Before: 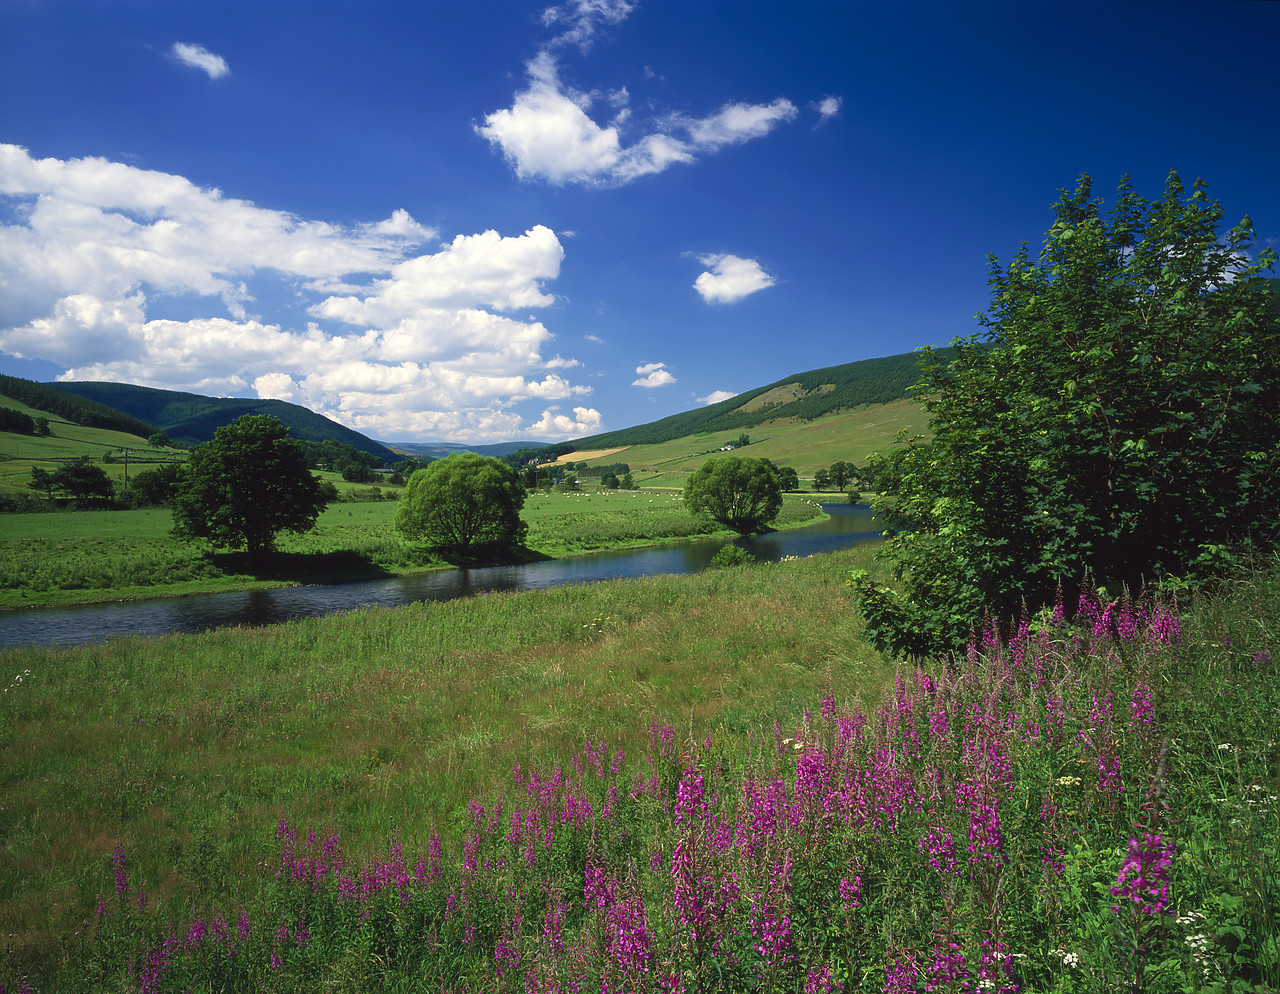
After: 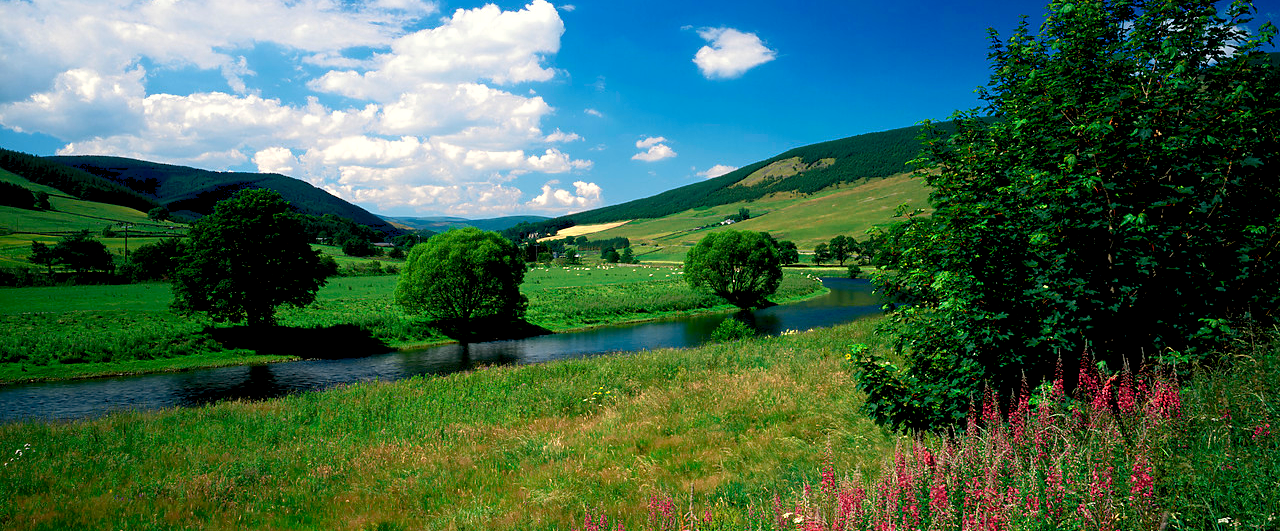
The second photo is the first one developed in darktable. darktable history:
contrast brightness saturation: saturation 0.176
crop and rotate: top 22.796%, bottom 23.711%
color zones: curves: ch0 [(0.018, 0.548) (0.224, 0.64) (0.425, 0.447) (0.675, 0.575) (0.732, 0.579)]; ch1 [(0.066, 0.487) (0.25, 0.5) (0.404, 0.43) (0.75, 0.421) (0.956, 0.421)]; ch2 [(0.044, 0.561) (0.215, 0.465) (0.399, 0.544) (0.465, 0.548) (0.614, 0.447) (0.724, 0.43) (0.882, 0.623) (0.956, 0.632)]
exposure: black level correction 0.016, exposure -0.008 EV, compensate exposure bias true, compensate highlight preservation false
